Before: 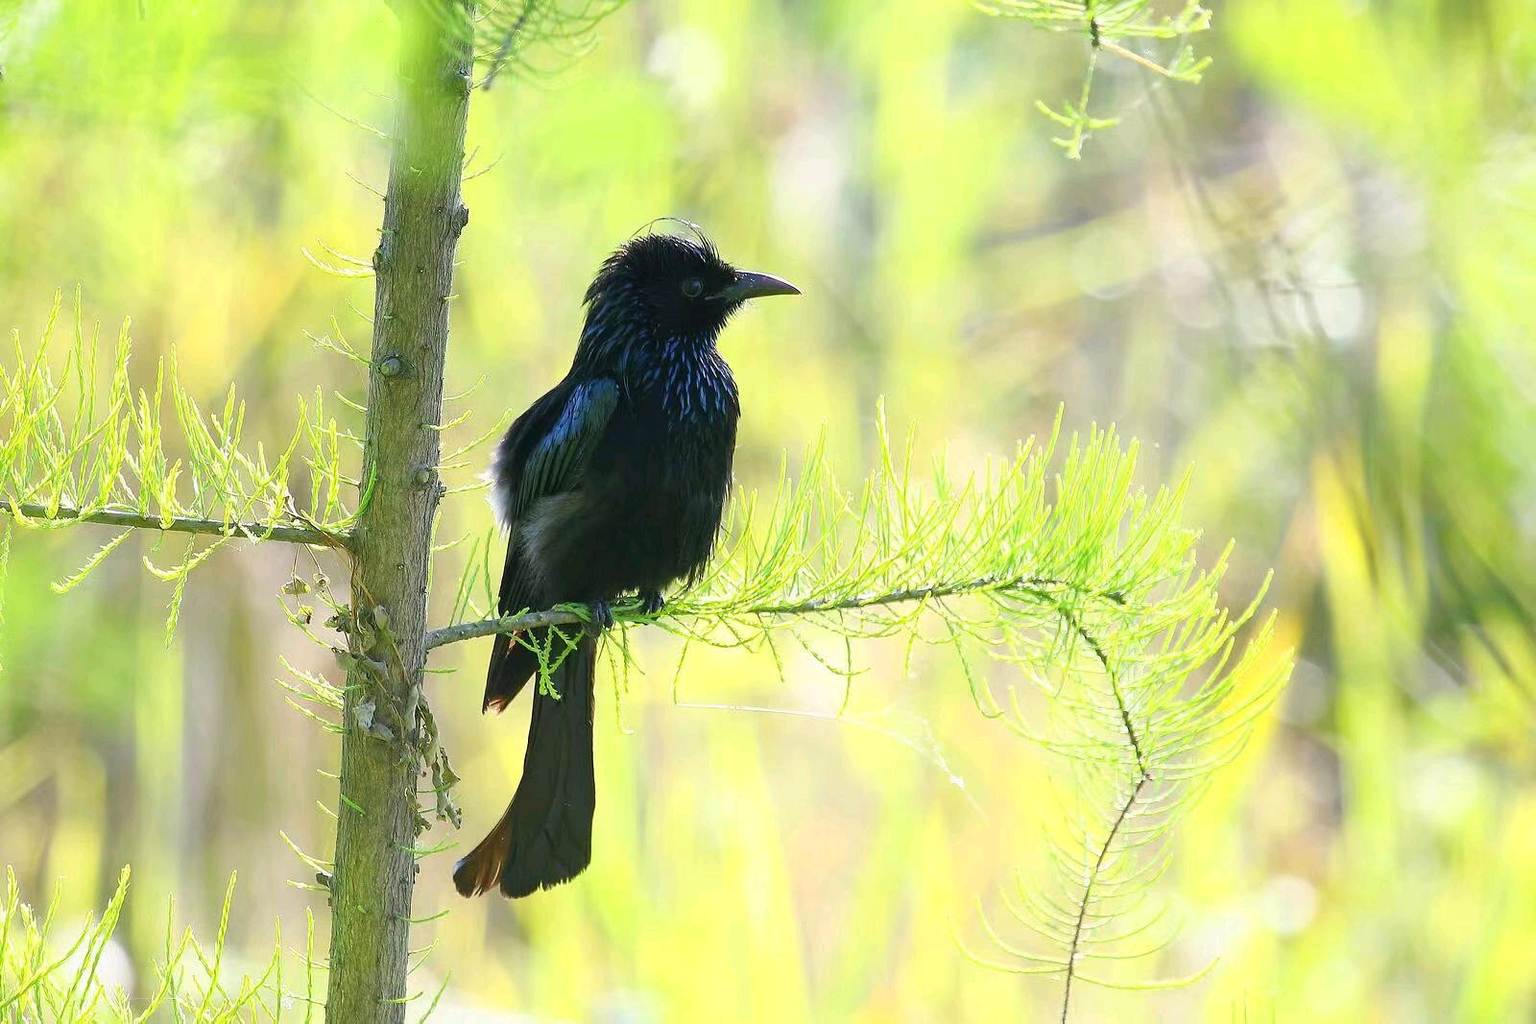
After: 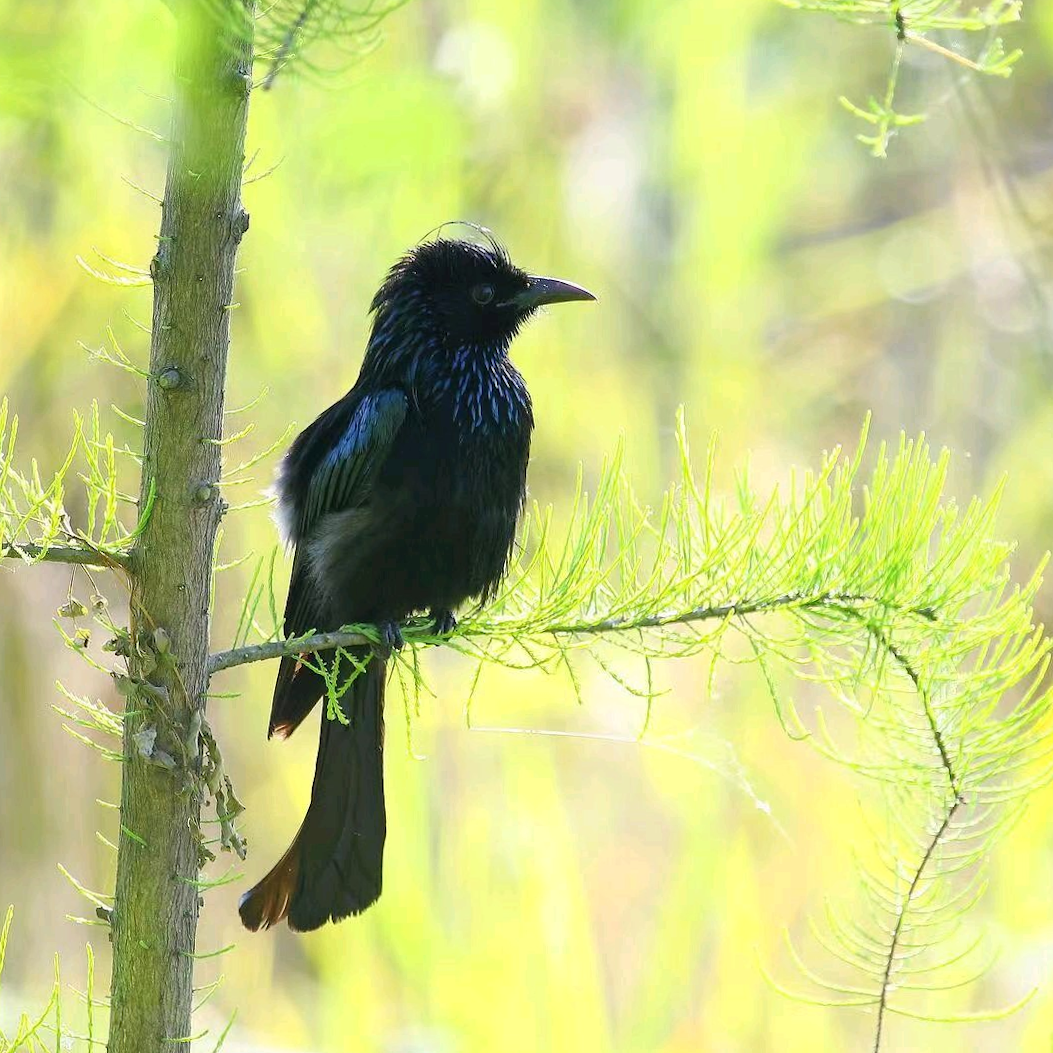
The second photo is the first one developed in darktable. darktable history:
crop and rotate: left 14.436%, right 18.898%
rotate and perspective: rotation -0.45°, automatic cropping original format, crop left 0.008, crop right 0.992, crop top 0.012, crop bottom 0.988
